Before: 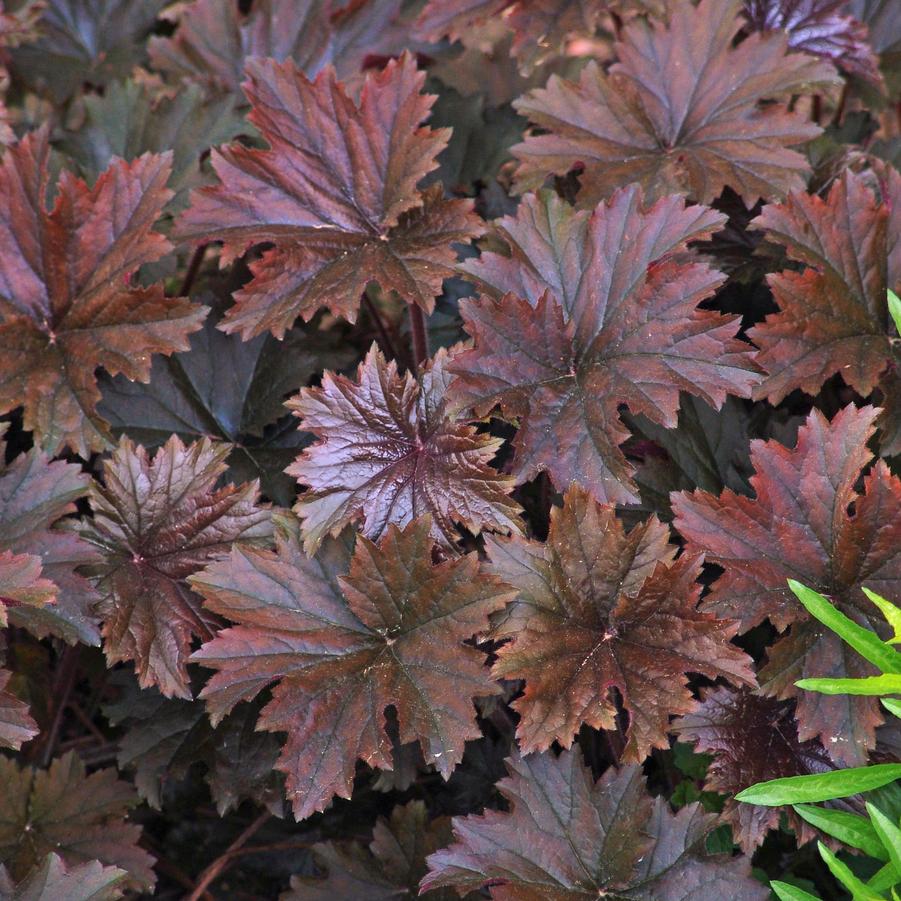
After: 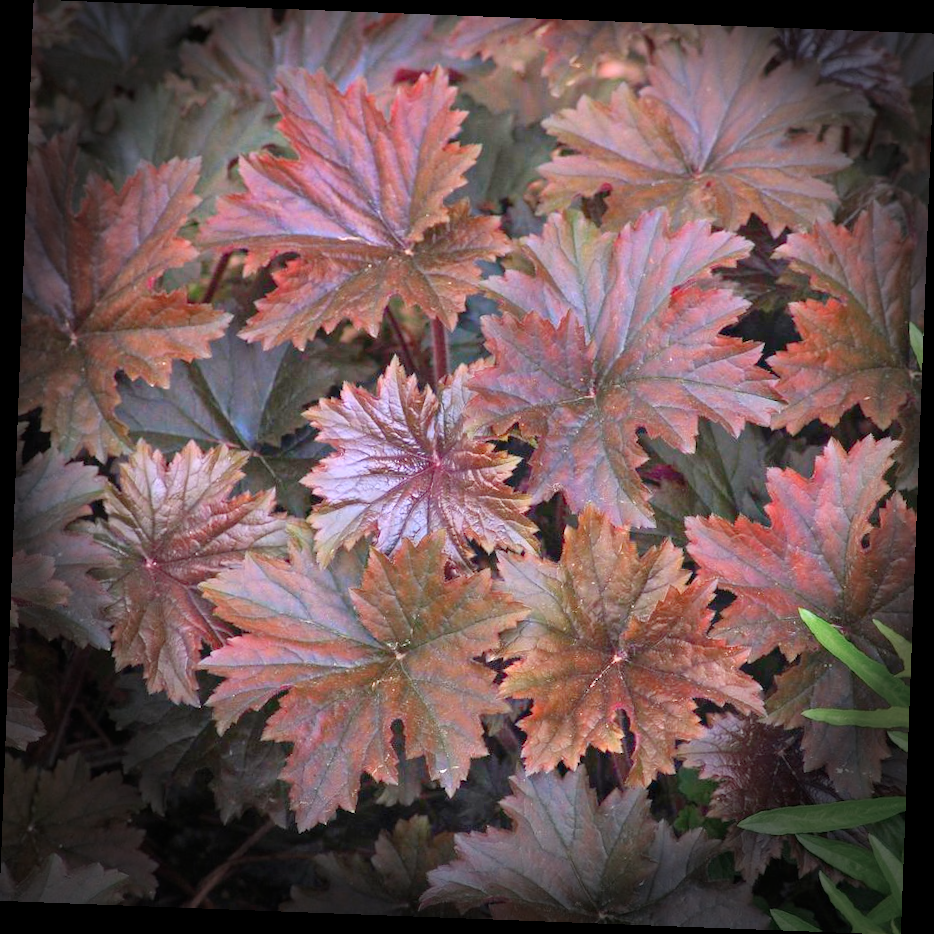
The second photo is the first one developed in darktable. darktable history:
vignetting: fall-off start 76.42%, fall-off radius 27.36%, brightness -0.872, center (0.037, -0.09), width/height ratio 0.971
levels: levels [0, 0.397, 0.955]
rotate and perspective: rotation 2.17°, automatic cropping off
